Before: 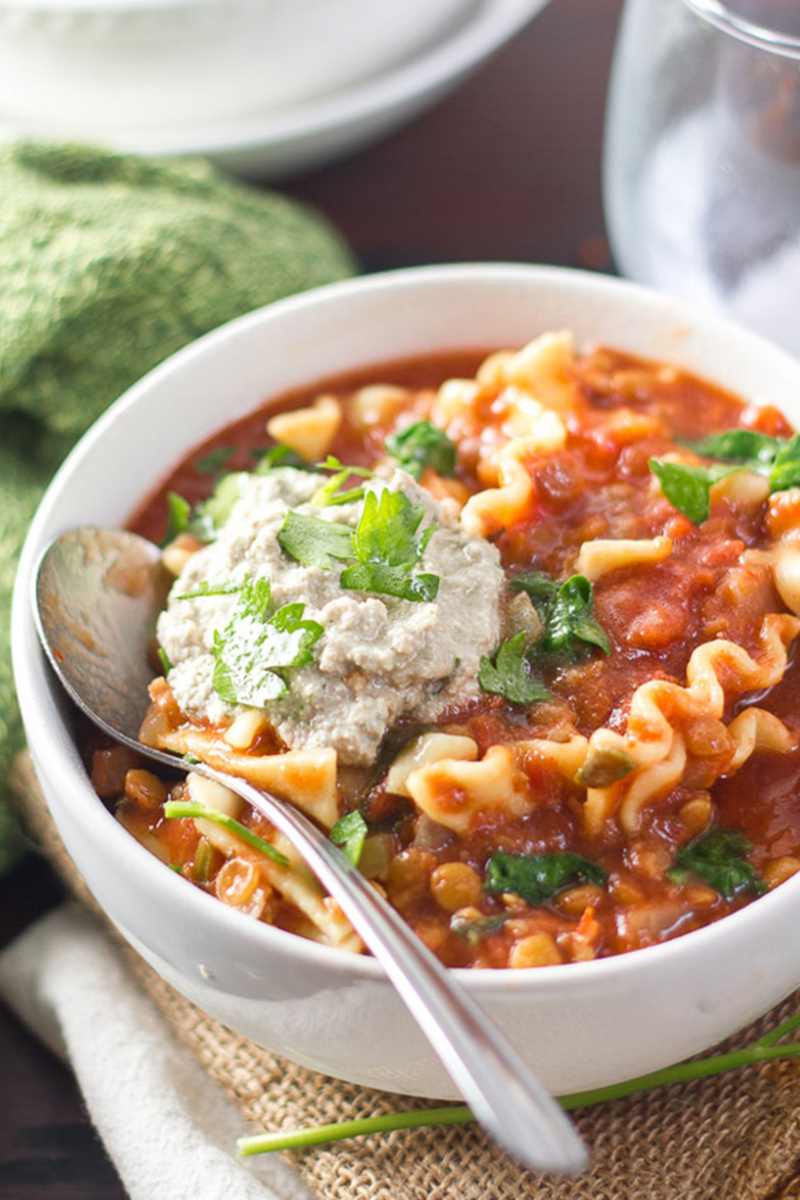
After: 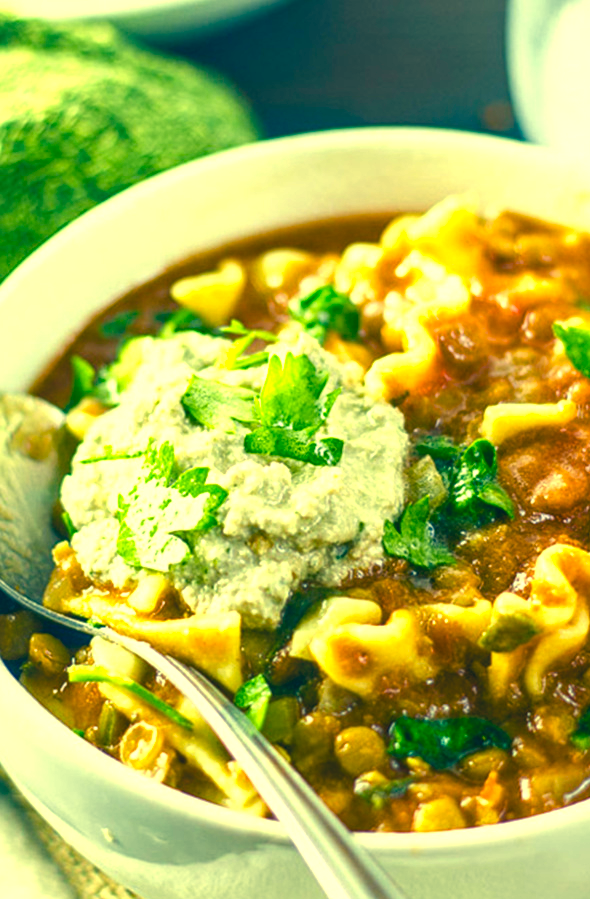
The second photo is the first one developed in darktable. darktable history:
color correction: highlights a* -15.78, highlights b* 39.98, shadows a* -39.42, shadows b* -26.02
color balance rgb: perceptual saturation grading › global saturation 28.206%, perceptual saturation grading › highlights -25.585%, perceptual saturation grading › mid-tones 24.816%, perceptual saturation grading › shadows 50.086%, perceptual brilliance grading › global brilliance -4.573%, perceptual brilliance grading › highlights 24.048%, perceptual brilliance grading › mid-tones 7.519%, perceptual brilliance grading › shadows -4.534%
crop and rotate: left 12.121%, top 11.393%, right 14.047%, bottom 13.659%
local contrast: on, module defaults
